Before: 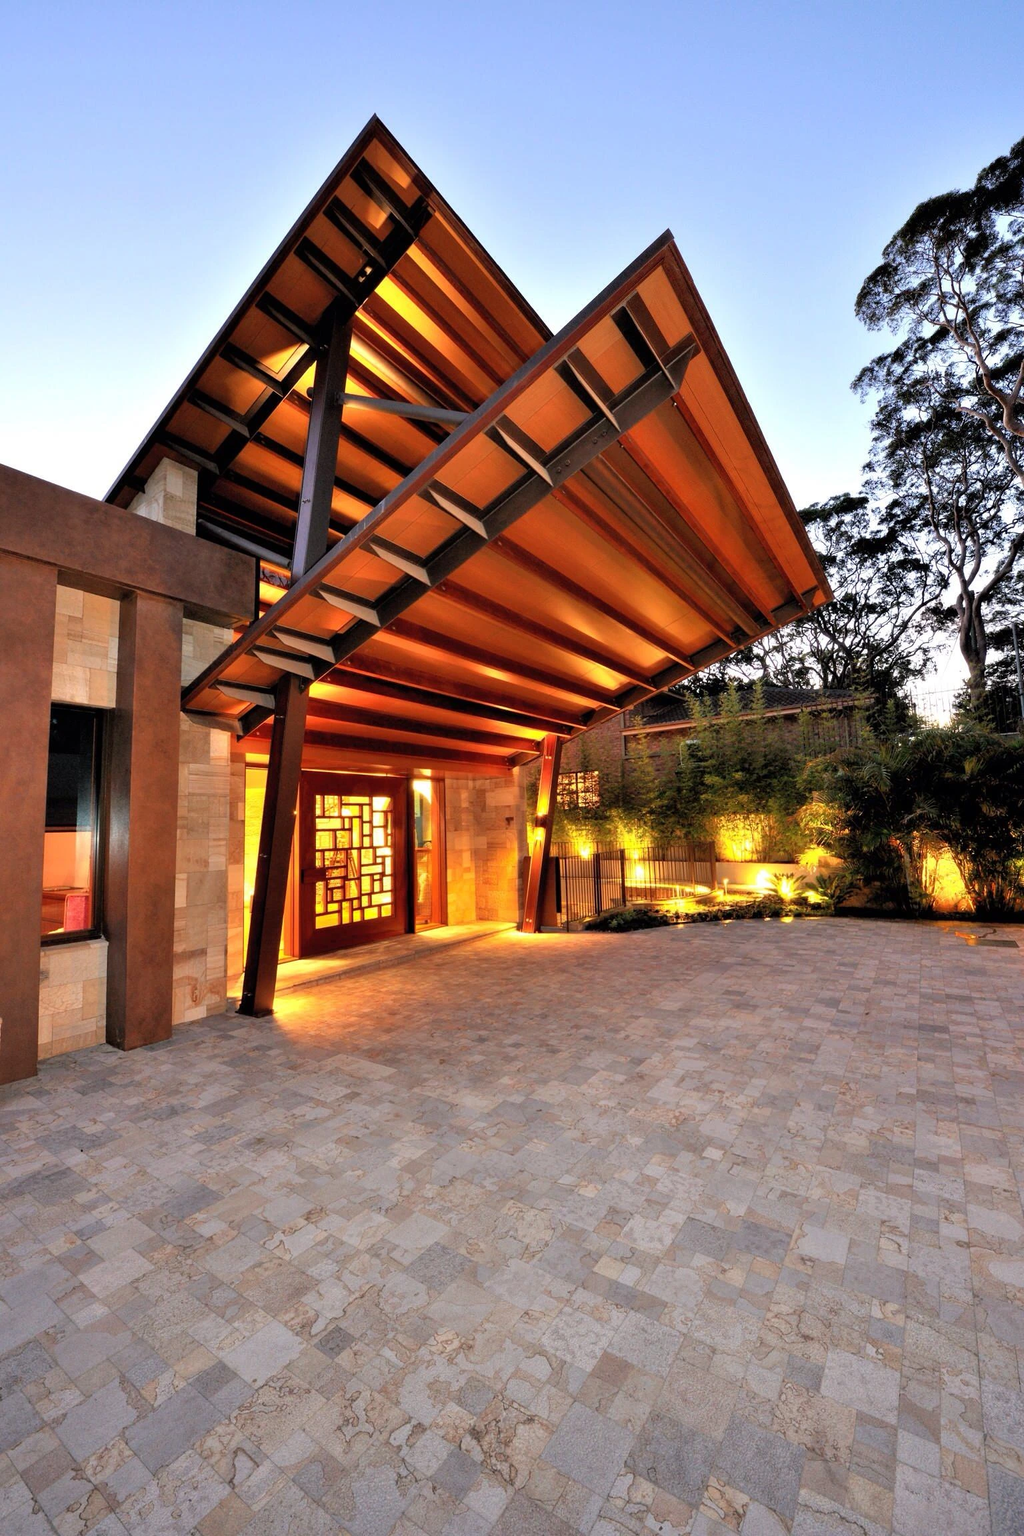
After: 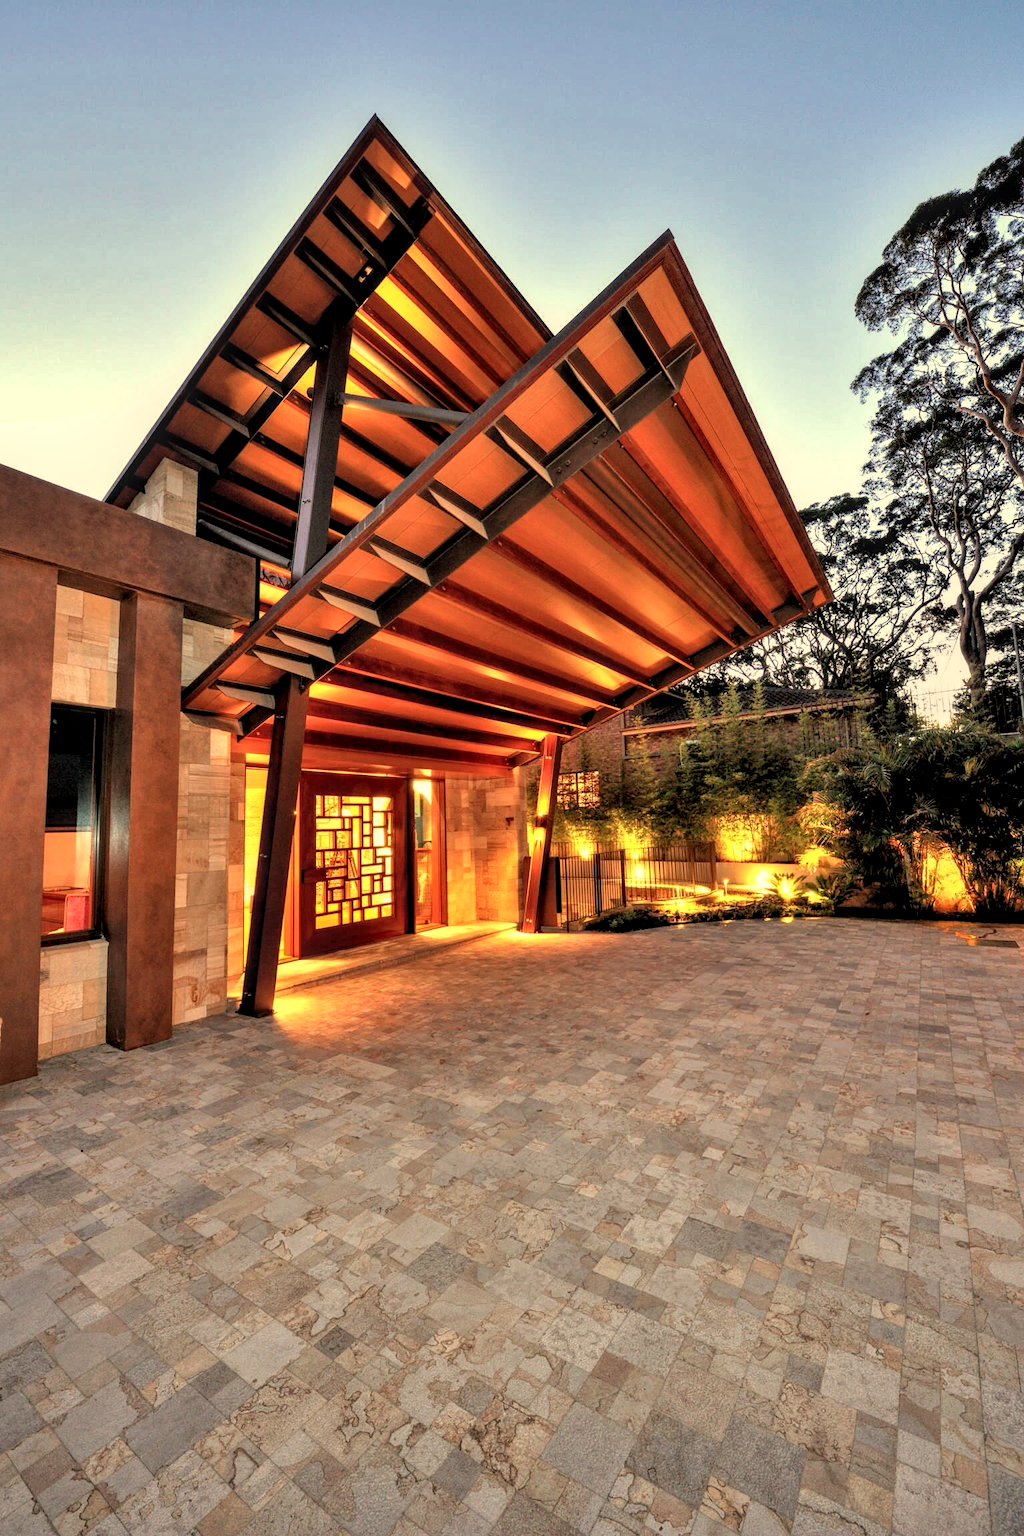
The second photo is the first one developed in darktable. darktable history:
local contrast: highlights 61%, detail 143%, midtone range 0.428
white balance: red 1.08, blue 0.791
shadows and highlights: soften with gaussian
color calibration: illuminant as shot in camera, x 0.358, y 0.373, temperature 4628.91 K
